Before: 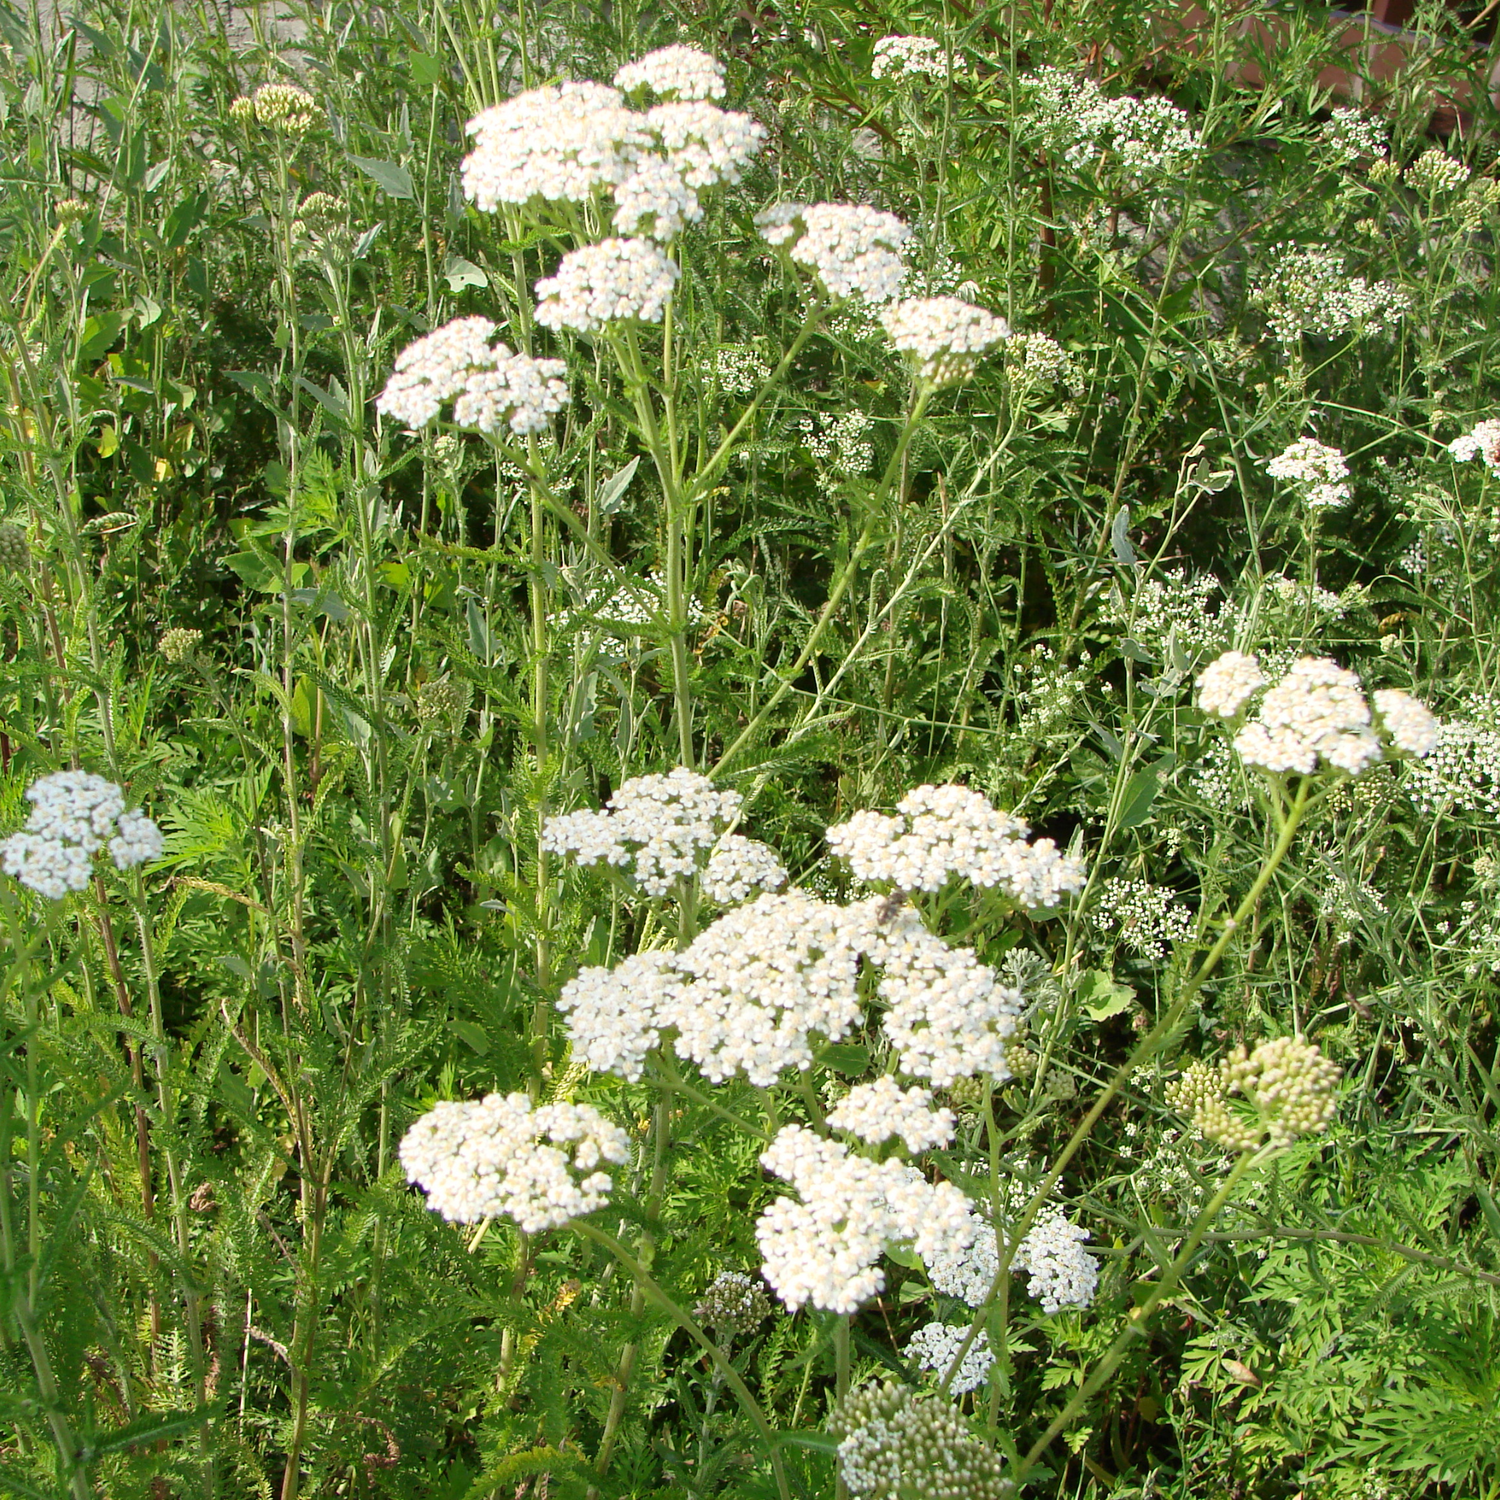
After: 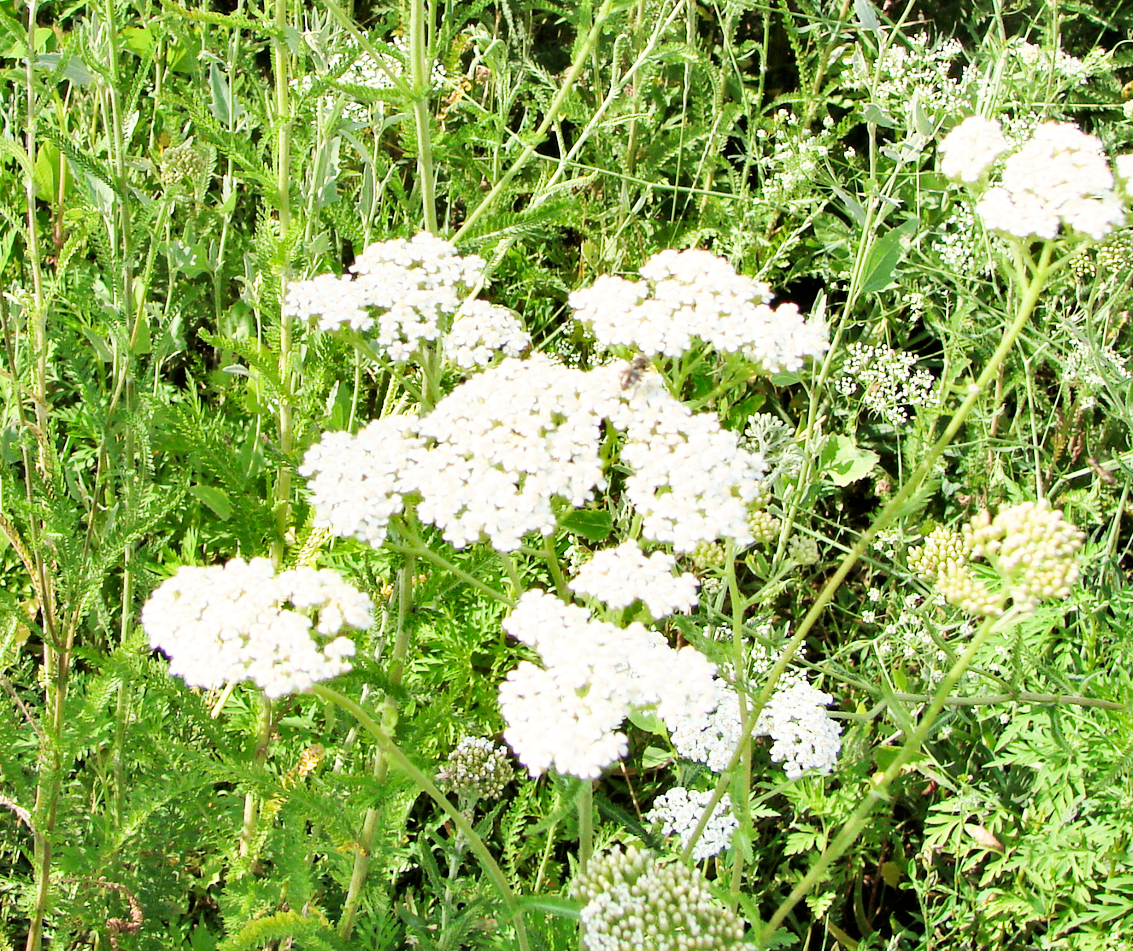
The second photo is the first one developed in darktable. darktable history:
crop and rotate: left 17.179%, top 35.7%, right 7.274%, bottom 0.85%
filmic rgb: black relative exposure -5.11 EV, white relative exposure 3.98 EV, hardness 2.88, contrast 1.187, highlights saturation mix -30.75%
shadows and highlights: shadows 24.76, highlights -48.24, soften with gaussian
exposure: black level correction 0, exposure 1.448 EV, compensate exposure bias true, compensate highlight preservation false
